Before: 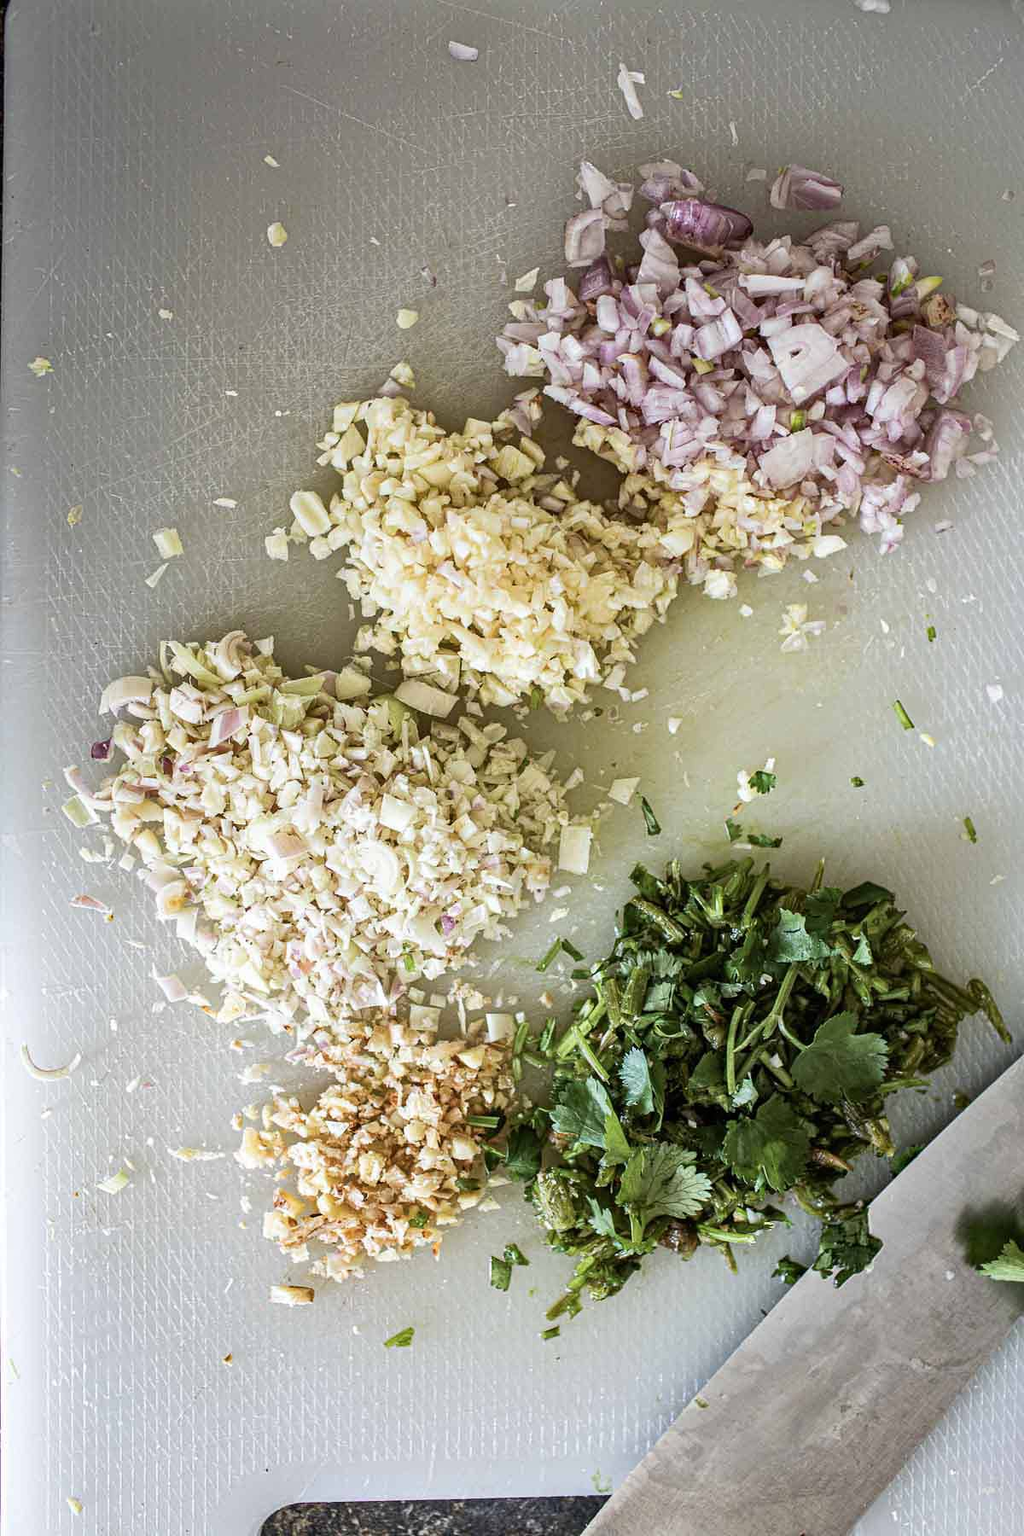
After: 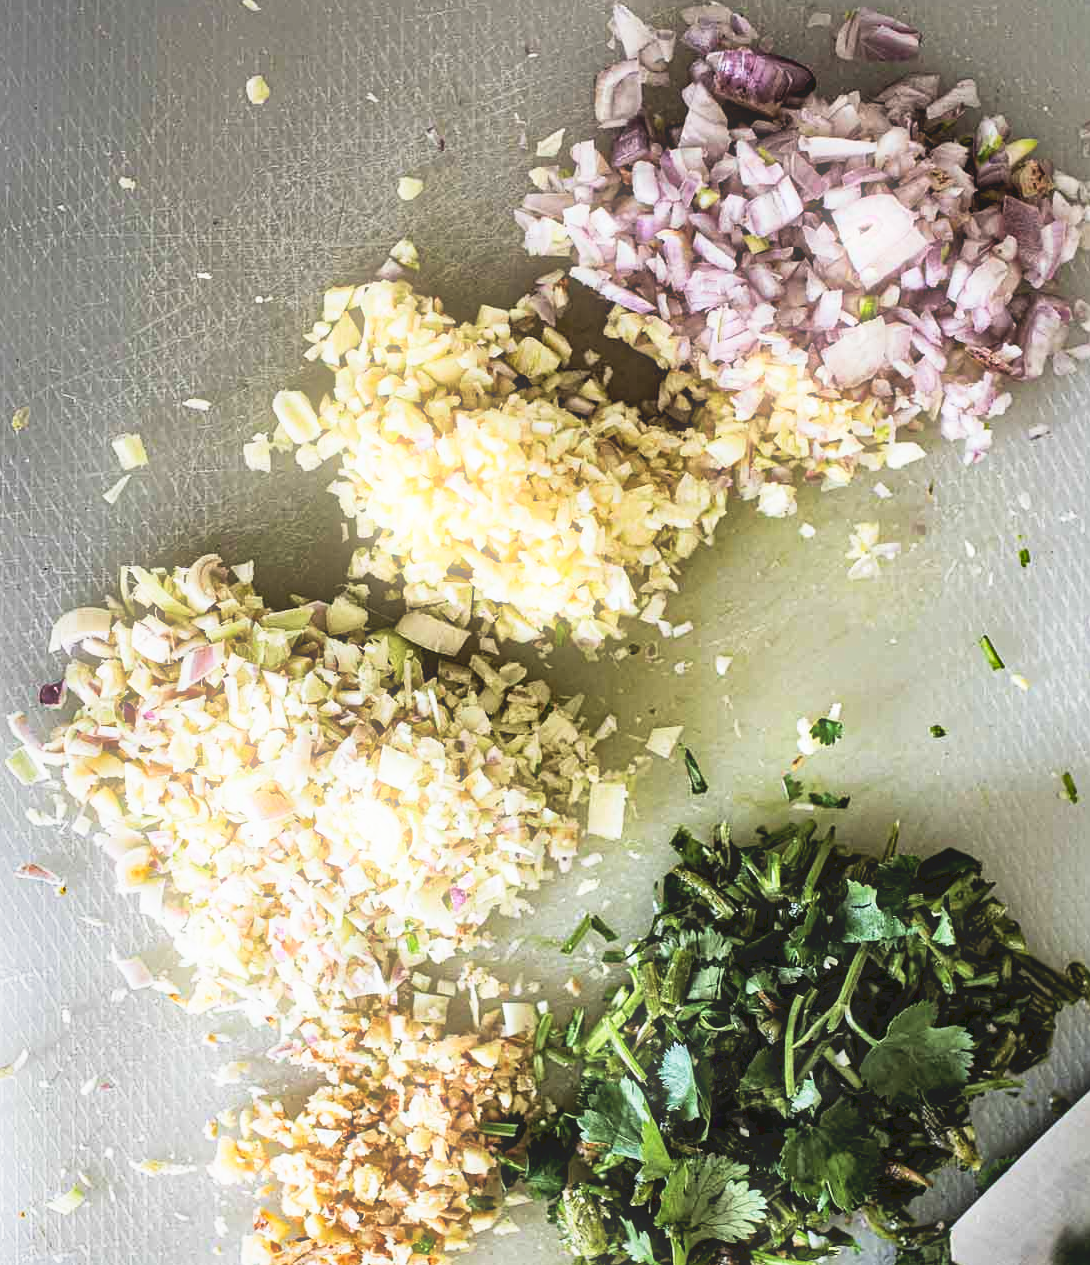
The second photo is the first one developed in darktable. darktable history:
bloom: size 5%, threshold 95%, strength 15%
crop: left 5.596%, top 10.314%, right 3.534%, bottom 19.395%
exposure: exposure -0.36 EV, compensate highlight preservation false
filmic rgb: black relative exposure -7.65 EV, white relative exposure 4.56 EV, hardness 3.61
tone equalizer: on, module defaults
tone curve: curves: ch0 [(0, 0) (0.003, 0.116) (0.011, 0.116) (0.025, 0.113) (0.044, 0.114) (0.069, 0.118) (0.1, 0.137) (0.136, 0.171) (0.177, 0.213) (0.224, 0.259) (0.277, 0.316) (0.335, 0.381) (0.399, 0.458) (0.468, 0.548) (0.543, 0.654) (0.623, 0.775) (0.709, 0.895) (0.801, 0.972) (0.898, 0.991) (1, 1)], preserve colors none
shadows and highlights: soften with gaussian
local contrast: mode bilateral grid, contrast 20, coarseness 50, detail 120%, midtone range 0.2
